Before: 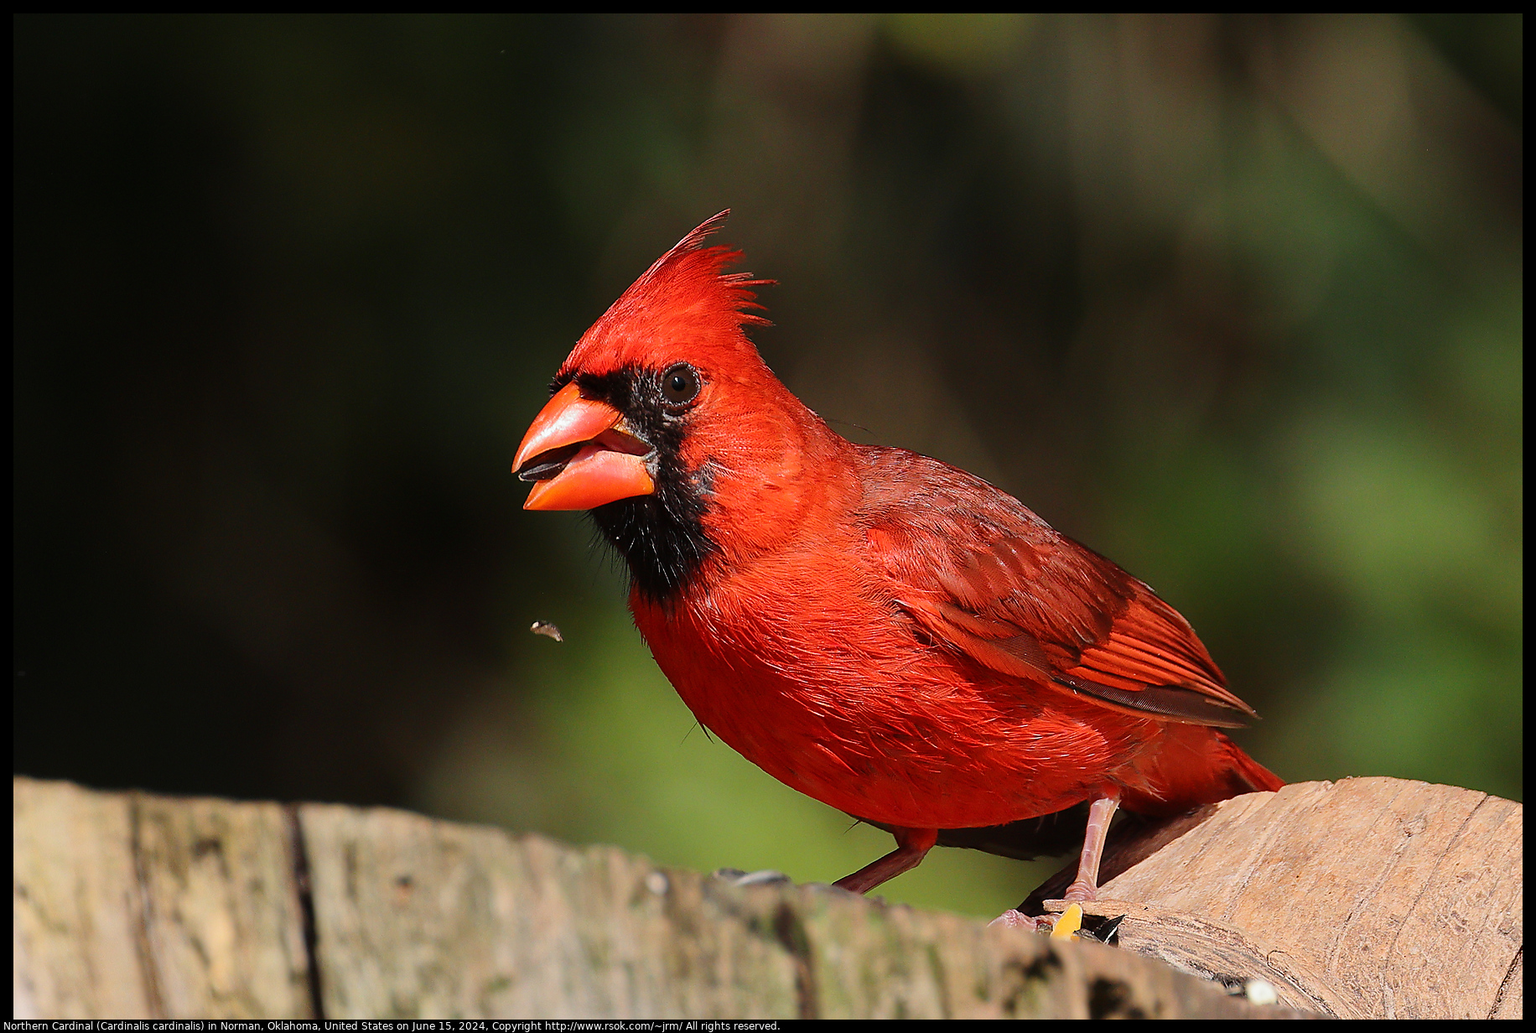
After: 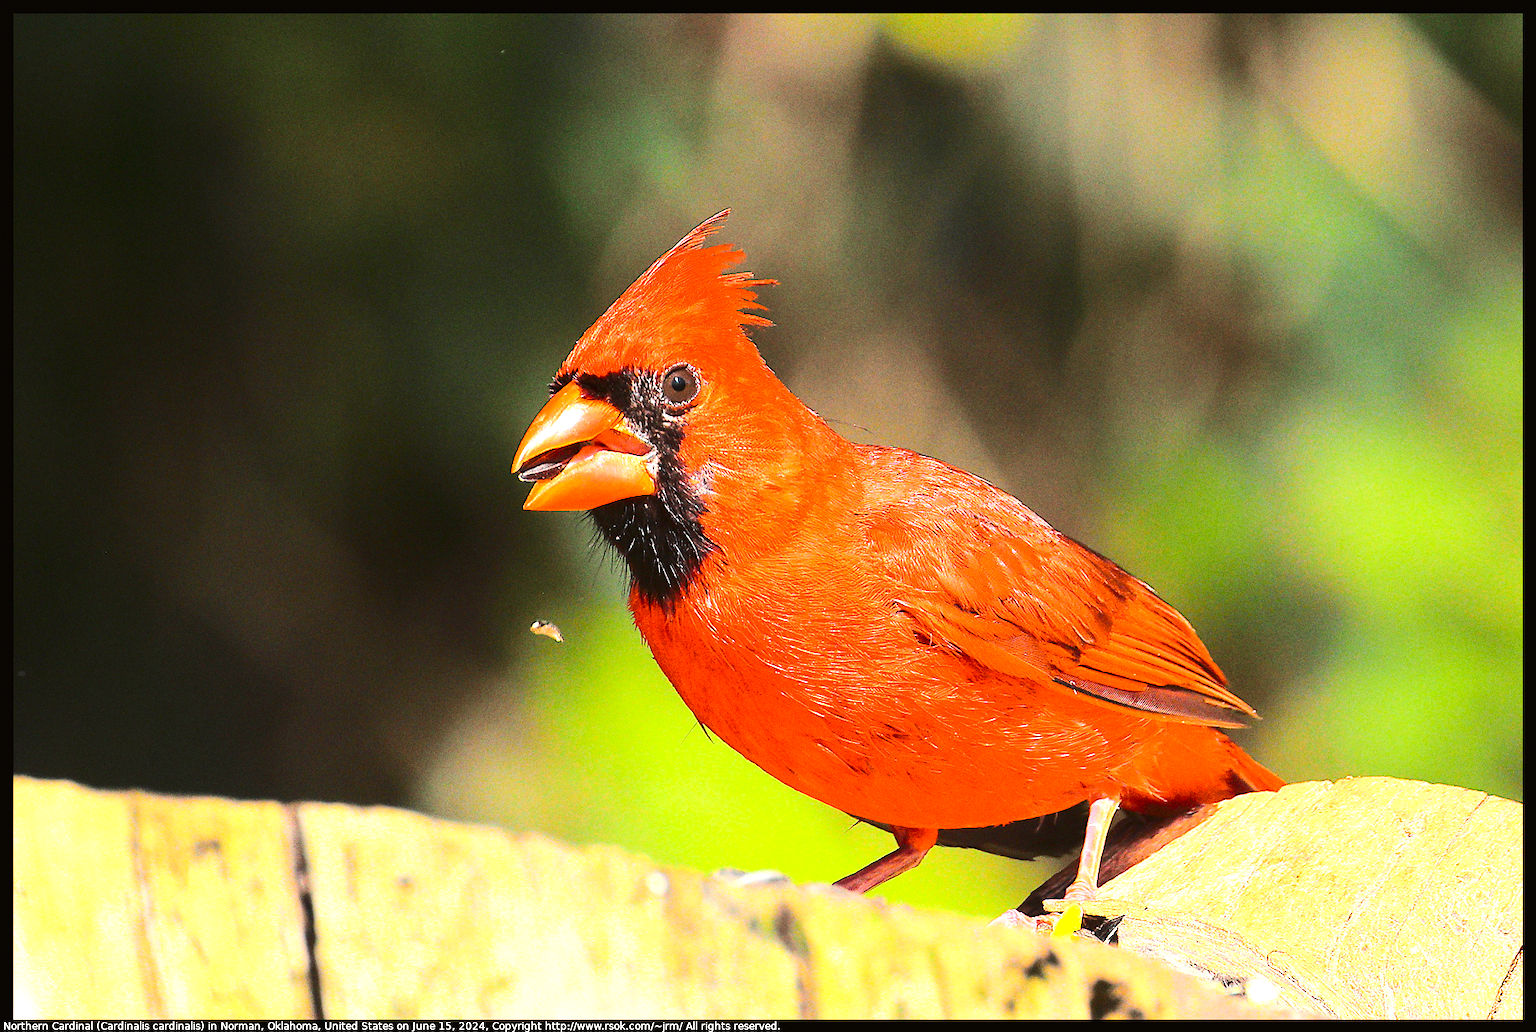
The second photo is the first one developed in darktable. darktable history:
grain: coarseness 0.09 ISO
tone curve: curves: ch0 [(0, 0.011) (0.104, 0.085) (0.236, 0.234) (0.398, 0.507) (0.472, 0.62) (0.641, 0.773) (0.835, 0.883) (1, 0.961)]; ch1 [(0, 0) (0.353, 0.344) (0.43, 0.401) (0.479, 0.476) (0.502, 0.504) (0.54, 0.542) (0.602, 0.613) (0.638, 0.668) (0.693, 0.727) (1, 1)]; ch2 [(0, 0) (0.34, 0.314) (0.434, 0.43) (0.5, 0.506) (0.528, 0.534) (0.55, 0.567) (0.595, 0.613) (0.644, 0.729) (1, 1)], color space Lab, independent channels, preserve colors none
exposure: black level correction 0, exposure 1.35 EV, compensate exposure bias true, compensate highlight preservation false
